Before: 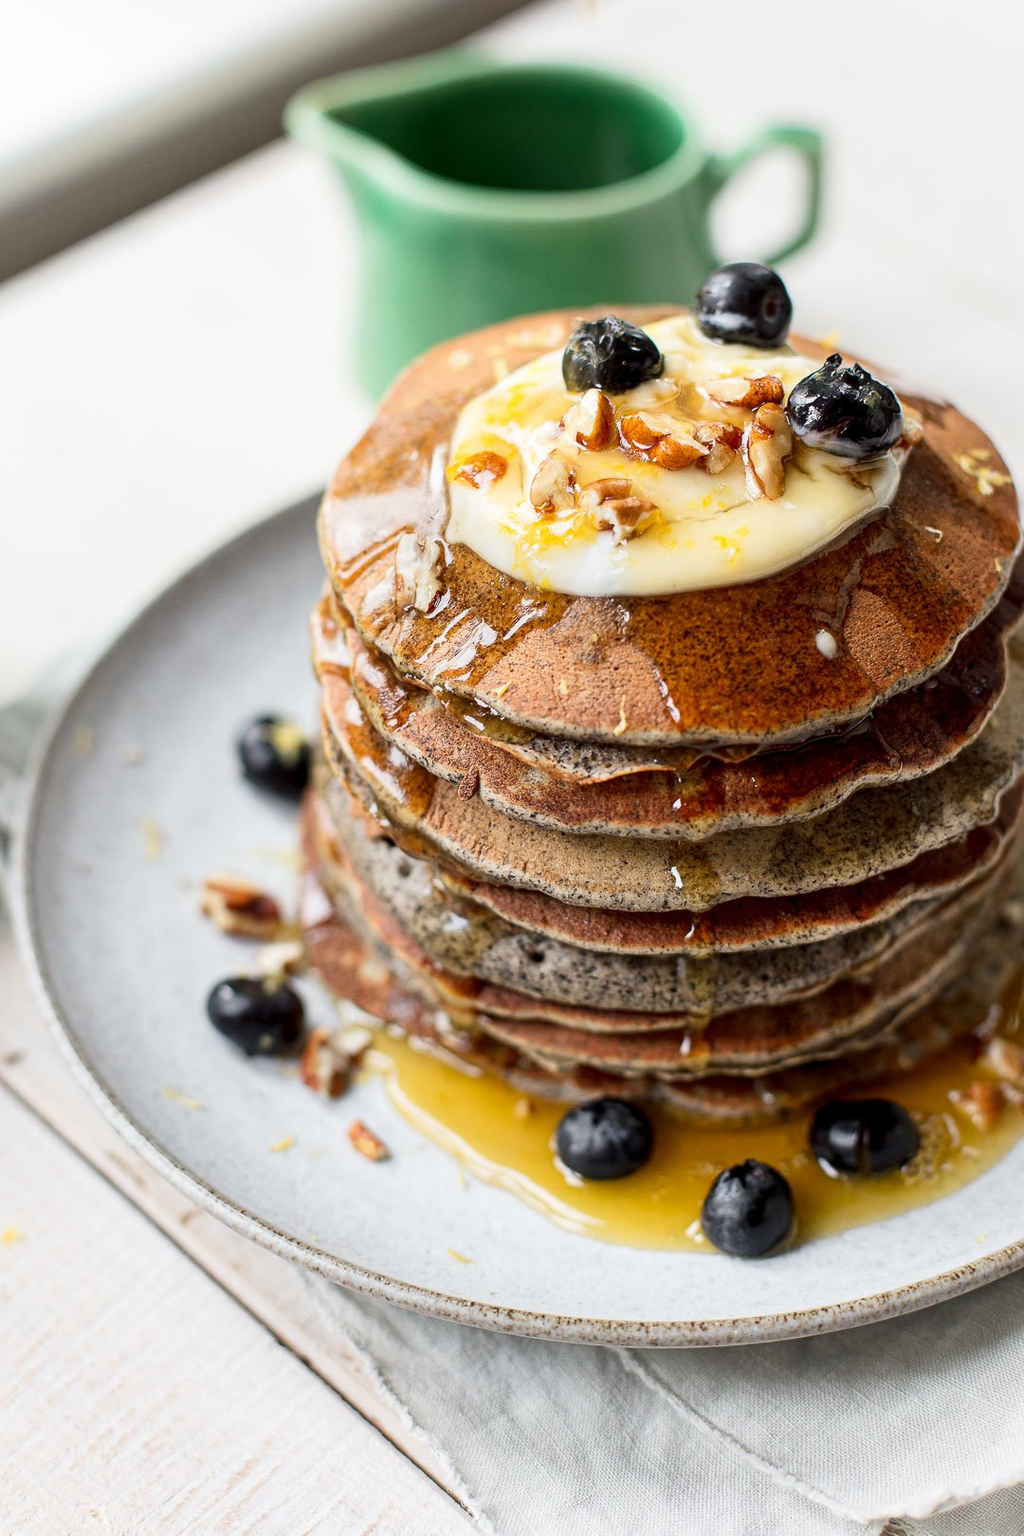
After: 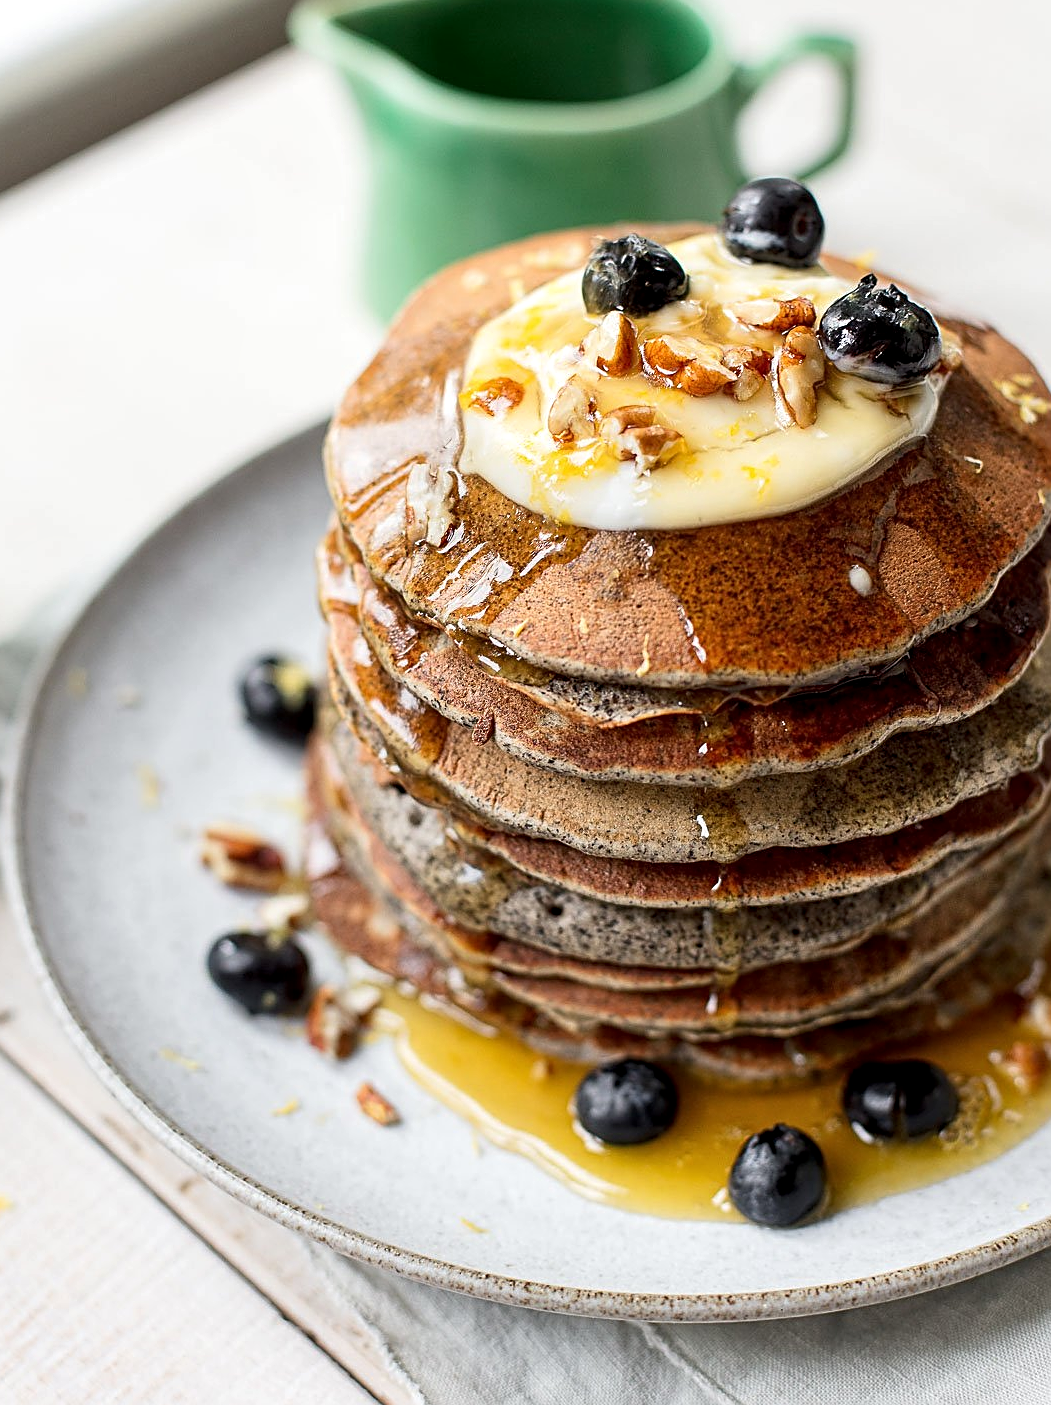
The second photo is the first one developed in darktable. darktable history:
crop: left 1.104%, top 6.124%, right 1.493%, bottom 7.139%
sharpen: on, module defaults
local contrast: highlights 102%, shadows 100%, detail 120%, midtone range 0.2
